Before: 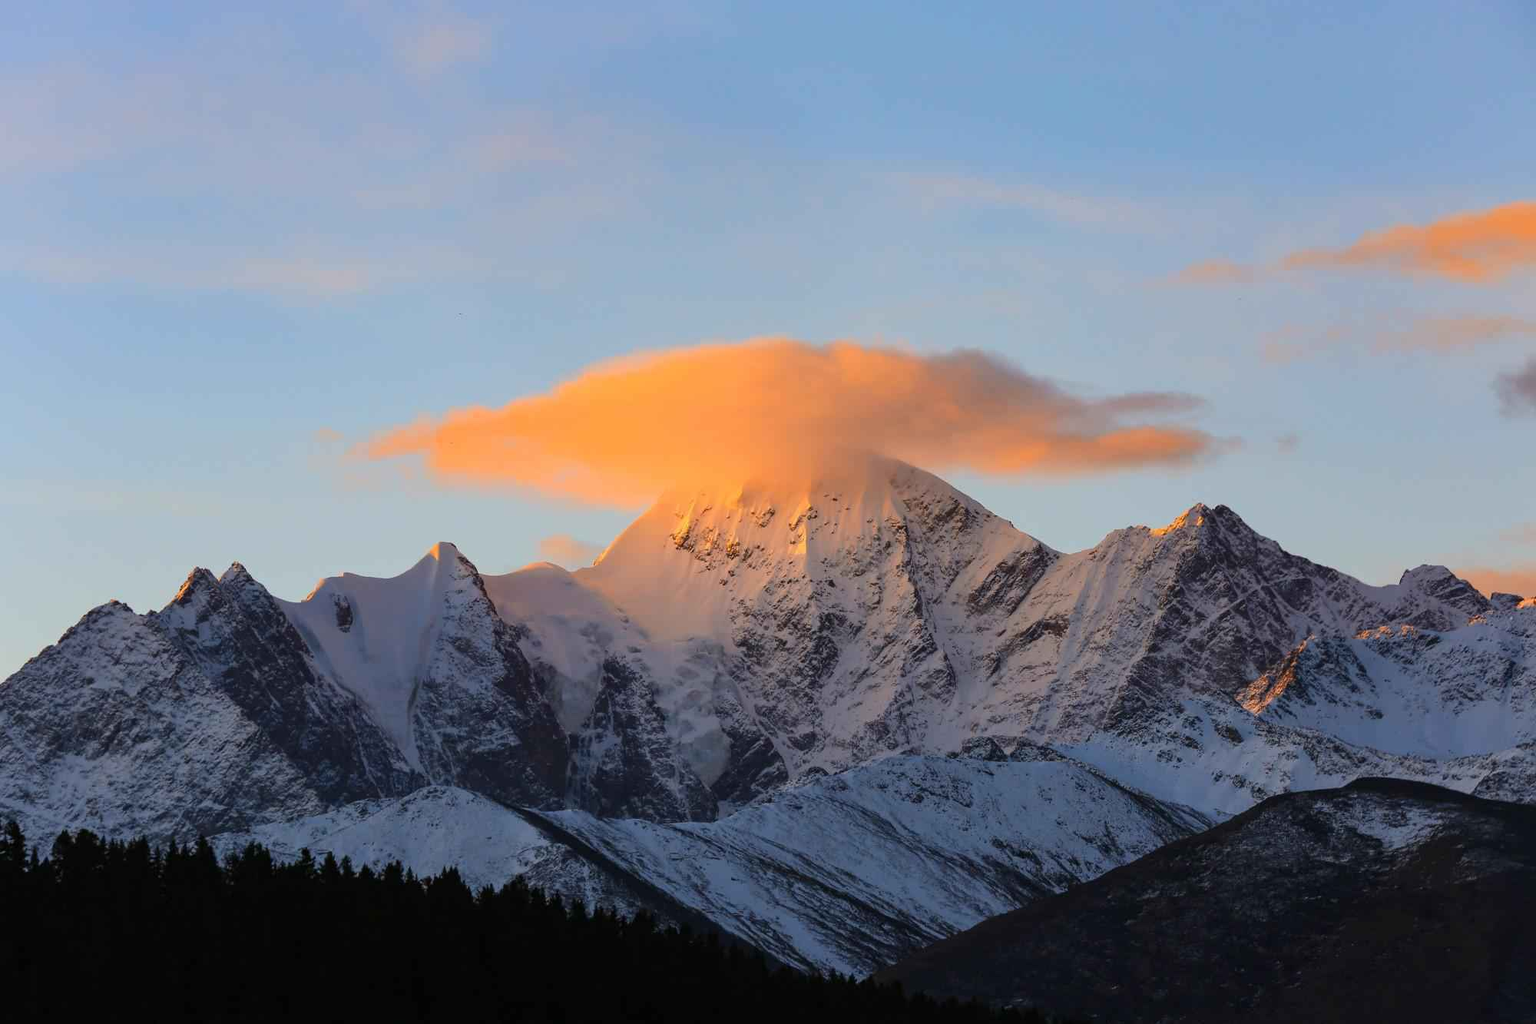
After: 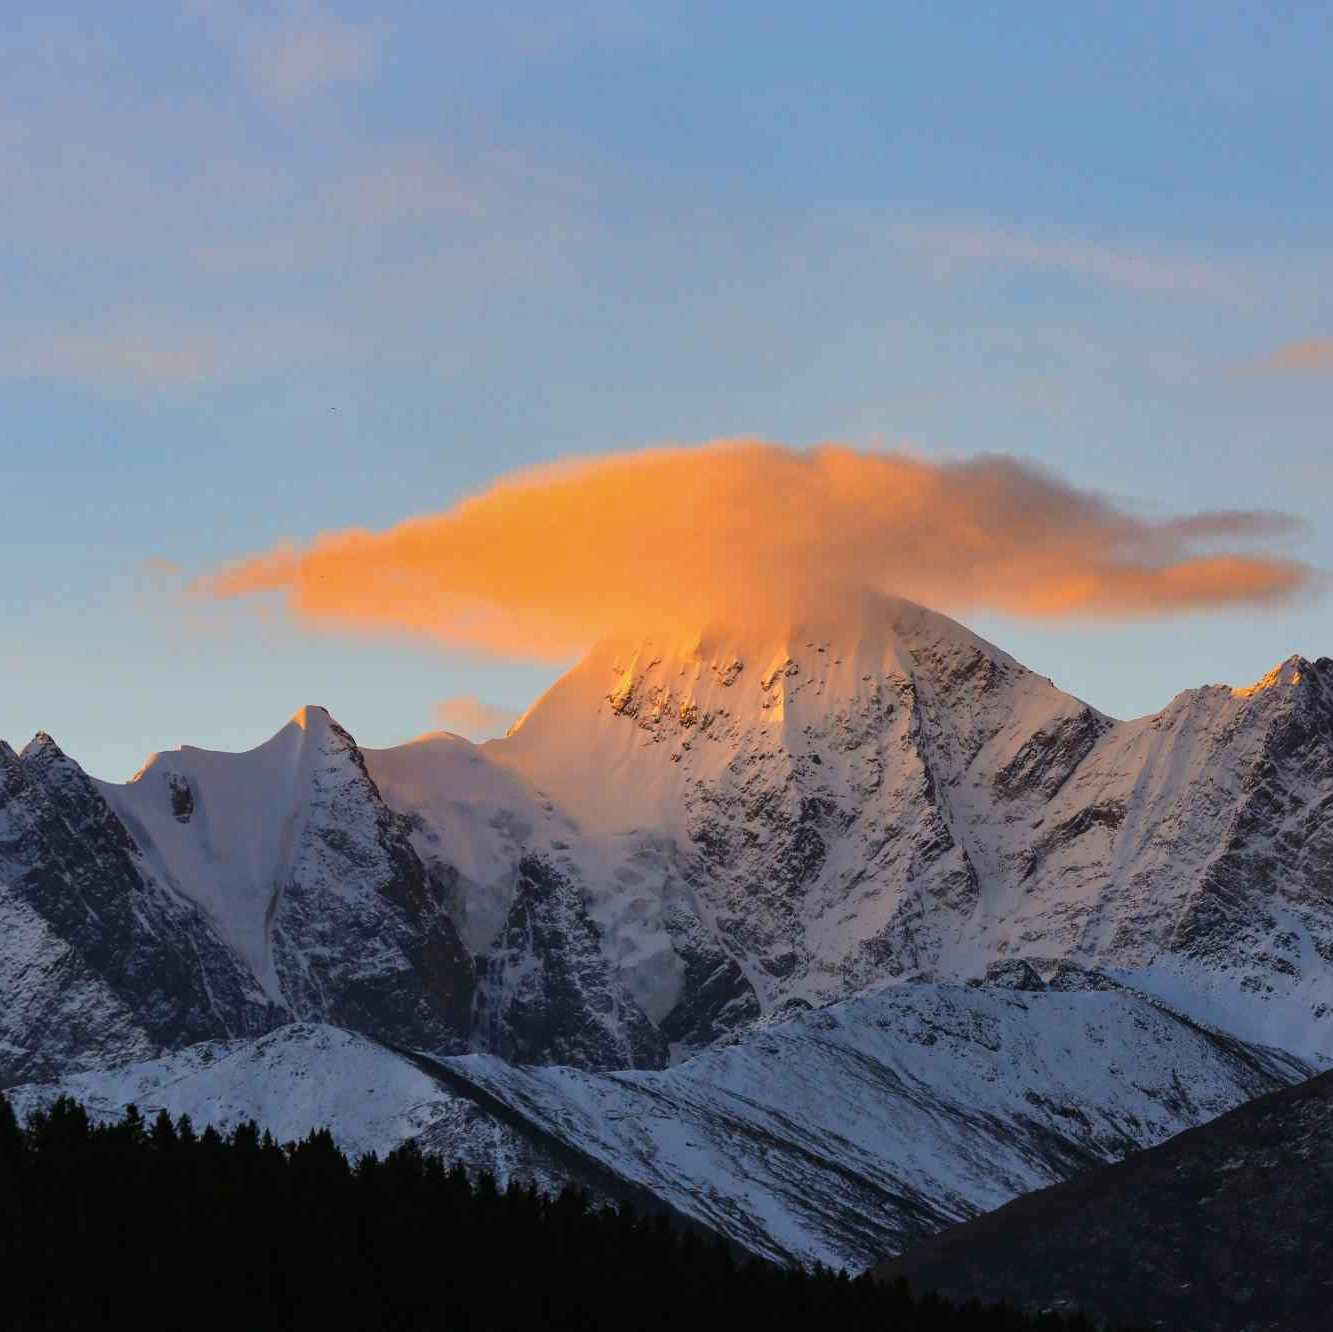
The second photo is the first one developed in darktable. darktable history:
crop and rotate: left 13.342%, right 19.991%
shadows and highlights: shadows 25, highlights -48, soften with gaussian
